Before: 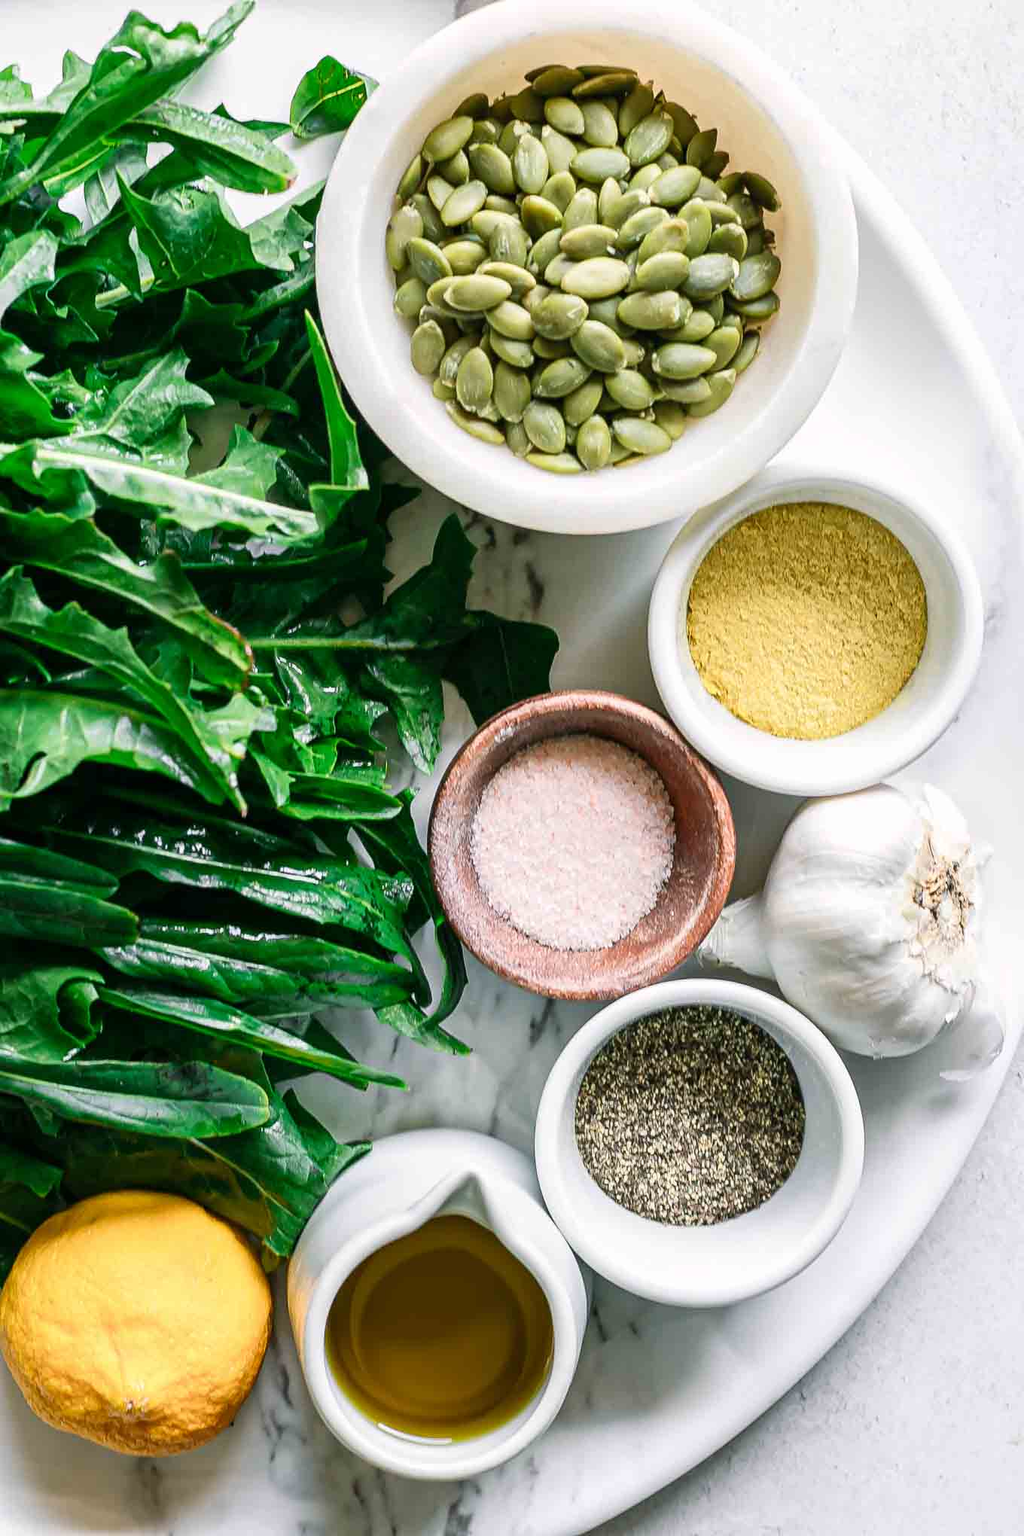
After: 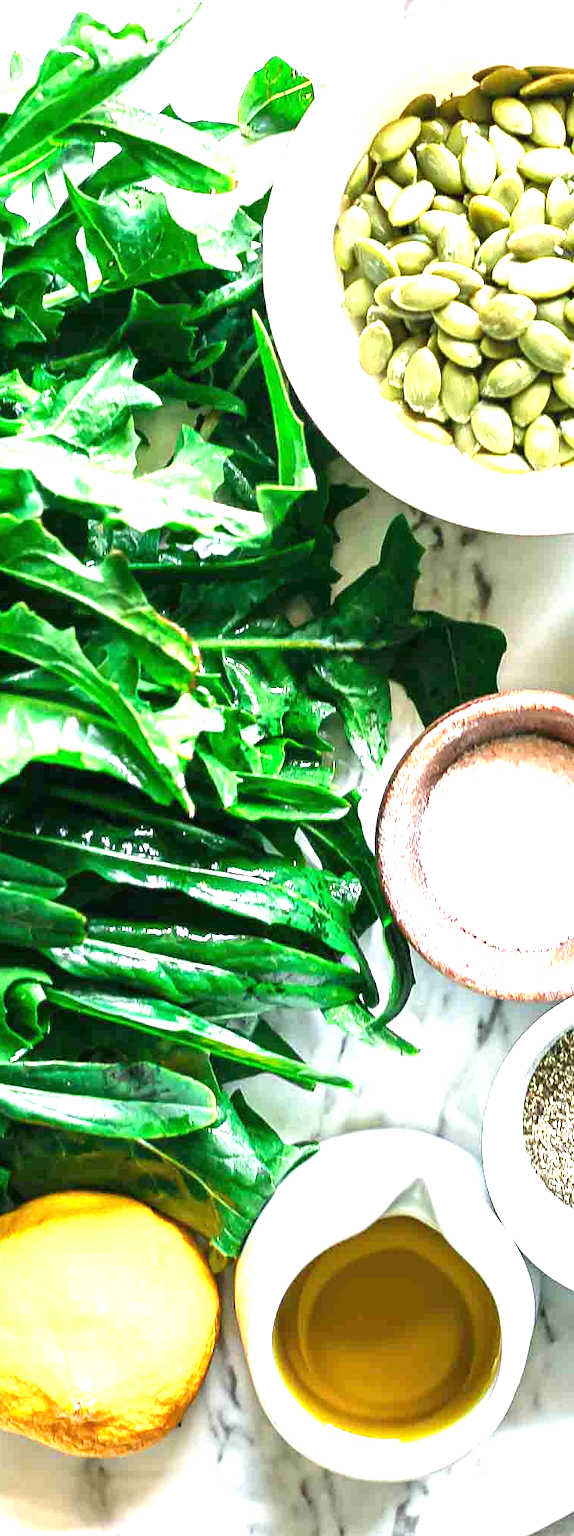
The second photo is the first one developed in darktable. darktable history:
crop: left 5.203%, right 38.651%
exposure: black level correction 0, exposure 1.692 EV, compensate highlight preservation false
